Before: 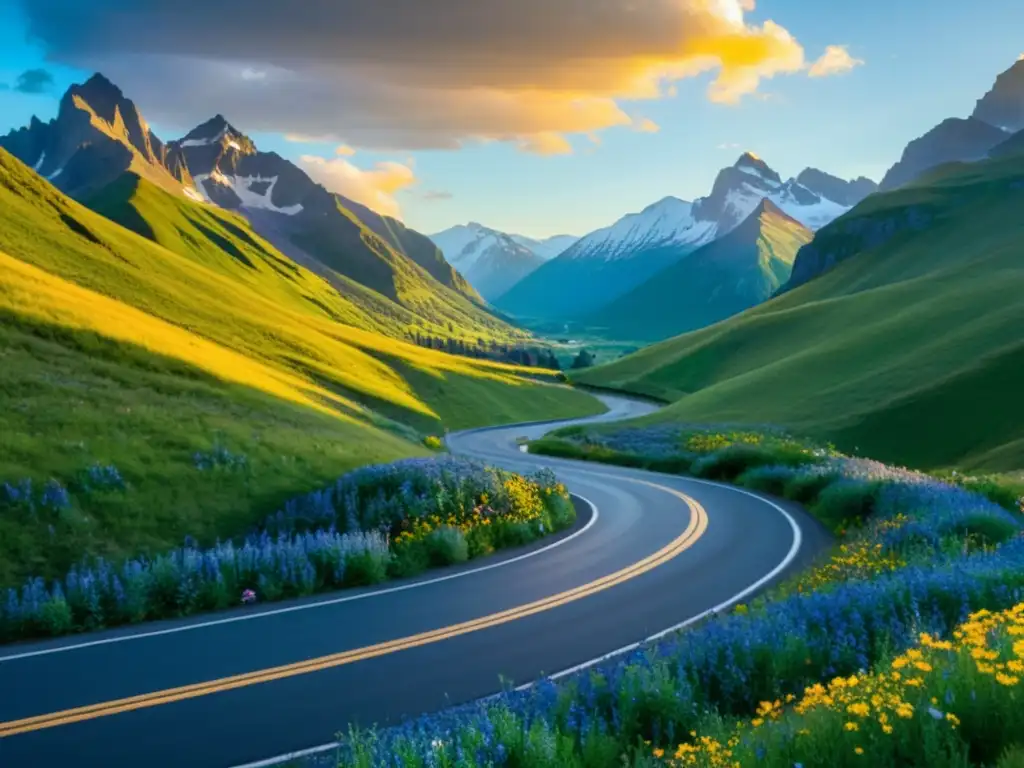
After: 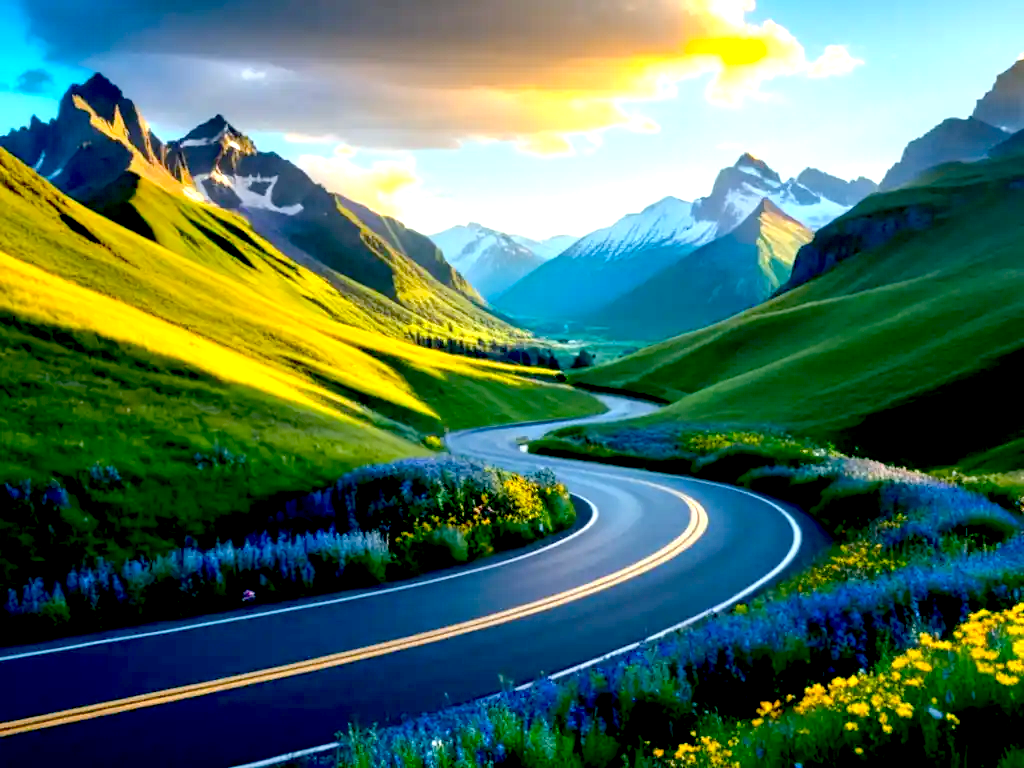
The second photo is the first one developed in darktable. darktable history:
exposure: black level correction 0.04, exposure 0.5 EV, compensate highlight preservation false
tone equalizer: -8 EV -0.417 EV, -7 EV -0.389 EV, -6 EV -0.333 EV, -5 EV -0.222 EV, -3 EV 0.222 EV, -2 EV 0.333 EV, -1 EV 0.389 EV, +0 EV 0.417 EV, edges refinement/feathering 500, mask exposure compensation -1.25 EV, preserve details no
